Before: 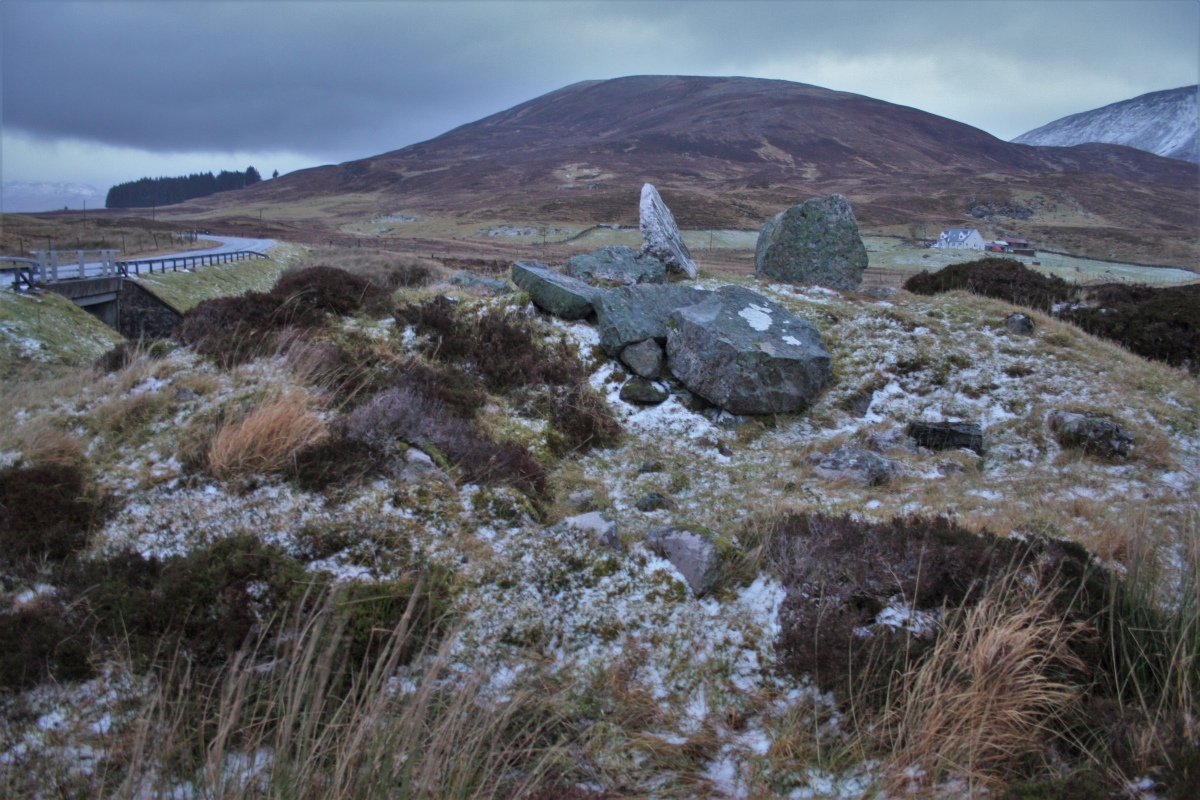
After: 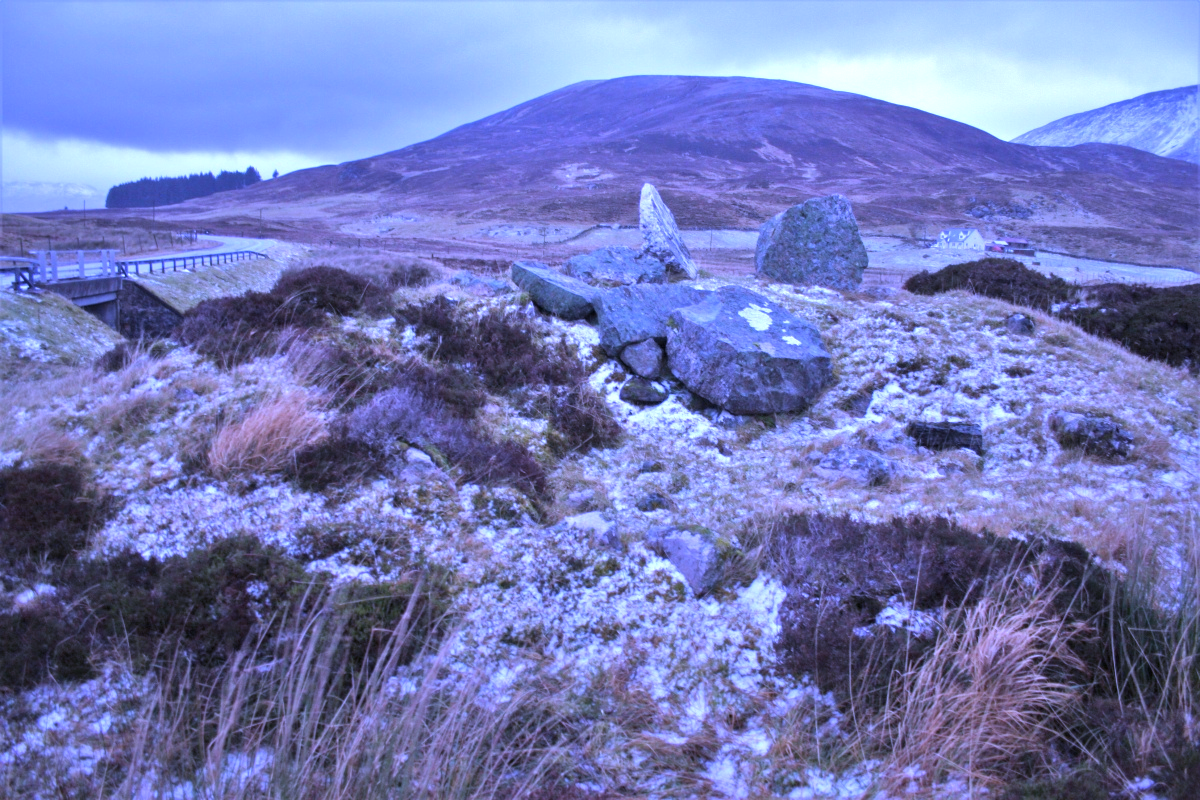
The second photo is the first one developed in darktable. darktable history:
white balance: red 0.98, blue 1.61
exposure: black level correction 0, exposure 0.7 EV, compensate exposure bias true, compensate highlight preservation false
